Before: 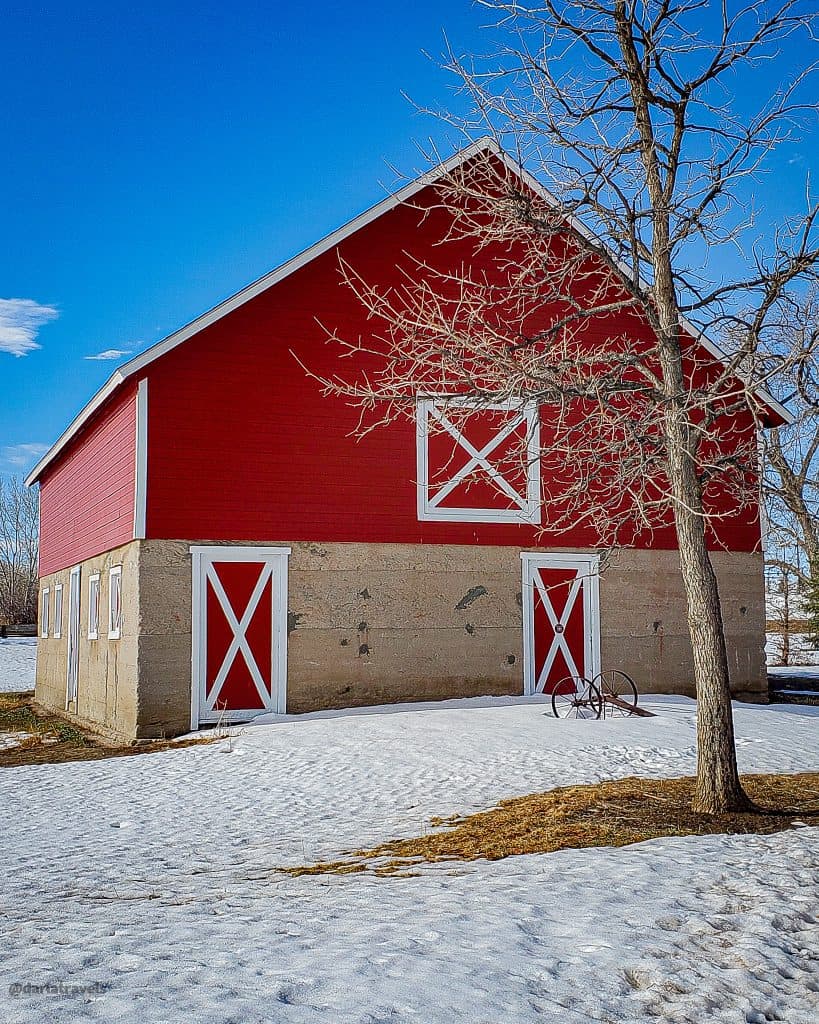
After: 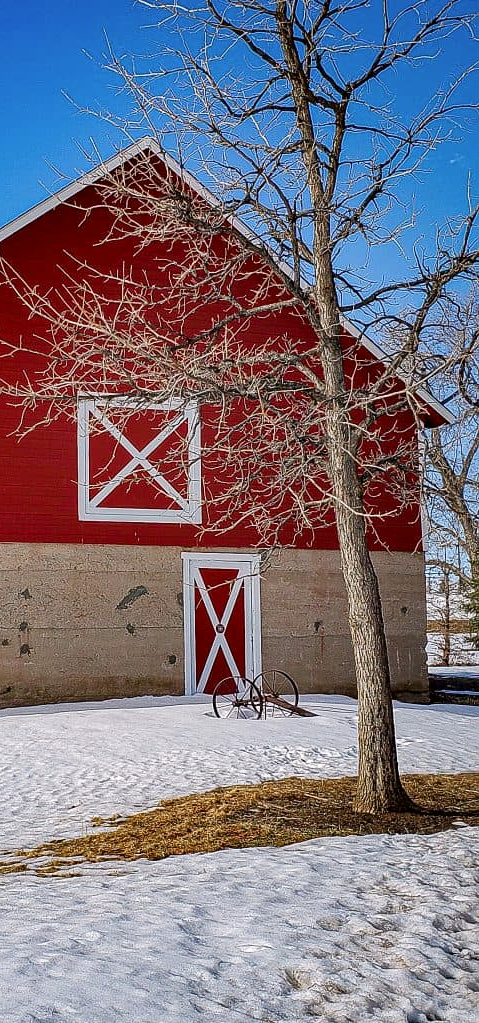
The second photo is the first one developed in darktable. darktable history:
color correction: highlights a* 3.12, highlights b* -1.55, shadows a* -0.101, shadows b* 2.52, saturation 0.98
crop: left 41.402%
local contrast: mode bilateral grid, contrast 20, coarseness 50, detail 120%, midtone range 0.2
